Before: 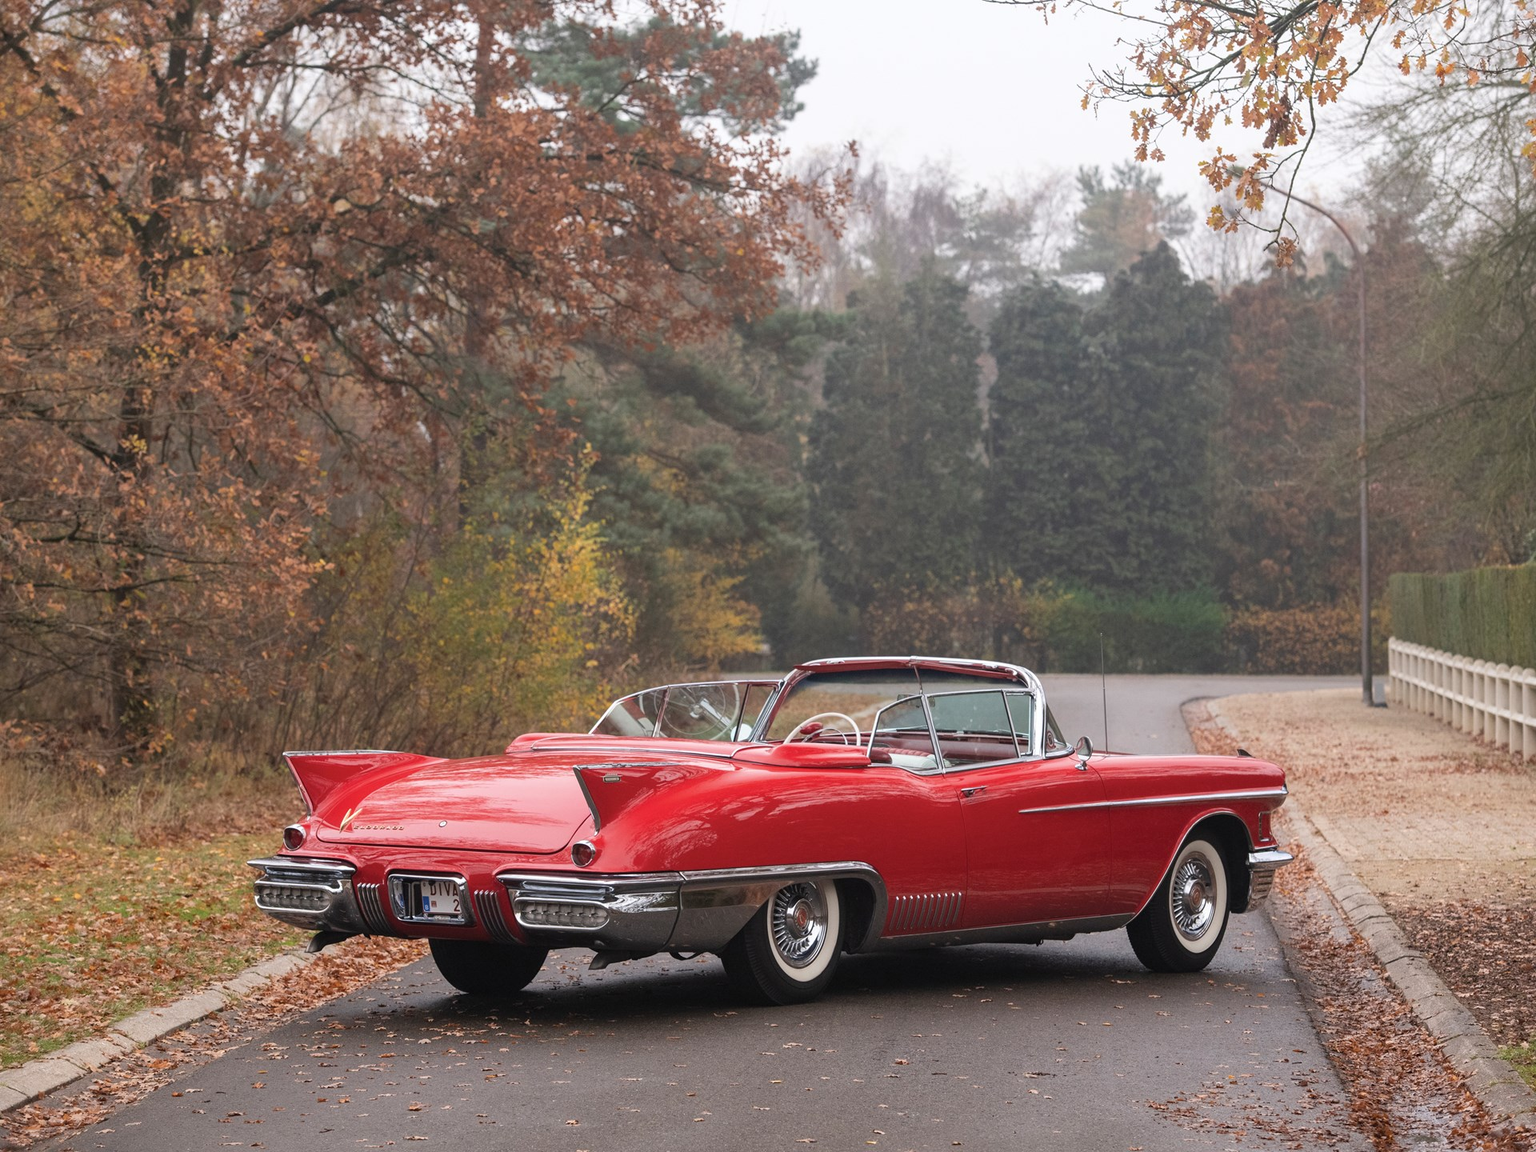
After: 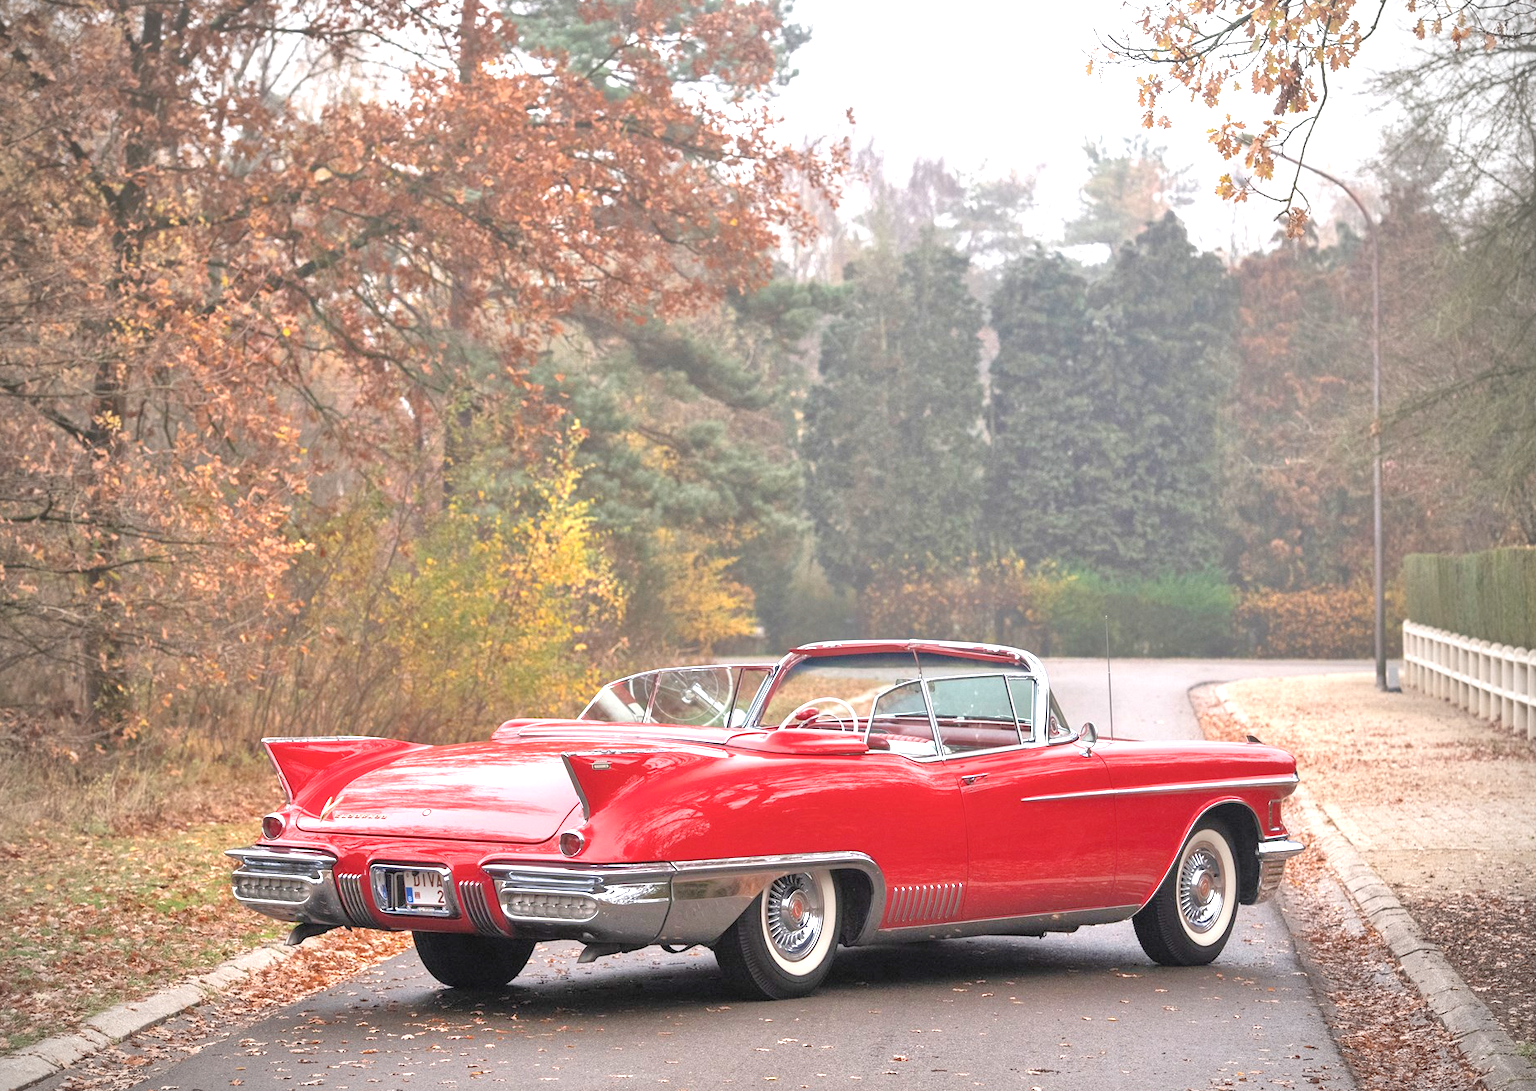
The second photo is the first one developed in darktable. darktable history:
tone equalizer: -7 EV 0.15 EV, -6 EV 0.6 EV, -5 EV 1.15 EV, -4 EV 1.33 EV, -3 EV 1.15 EV, -2 EV 0.6 EV, -1 EV 0.15 EV, mask exposure compensation -0.5 EV
vignetting: fall-off start 71.74%
exposure: black level correction 0.001, exposure 1.05 EV, compensate exposure bias true, compensate highlight preservation false
crop: left 1.964%, top 3.251%, right 1.122%, bottom 4.933%
